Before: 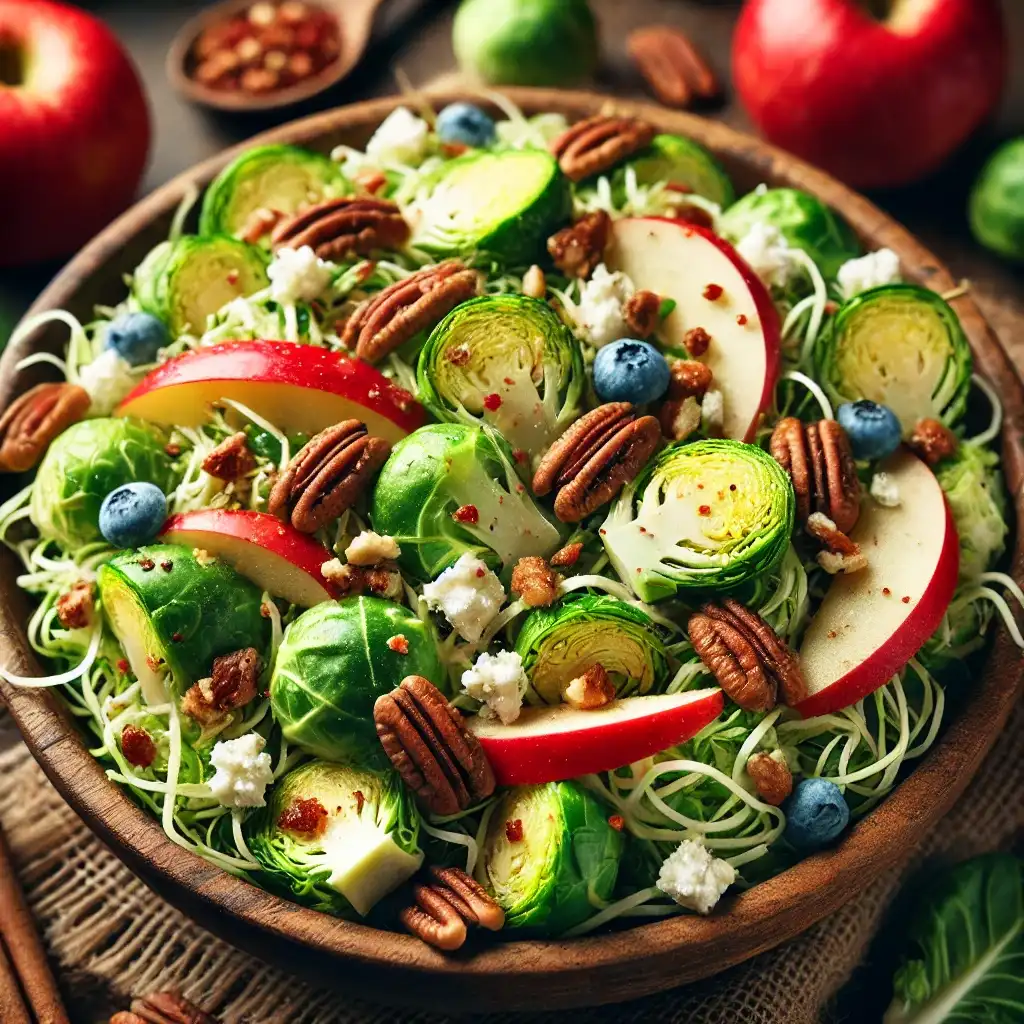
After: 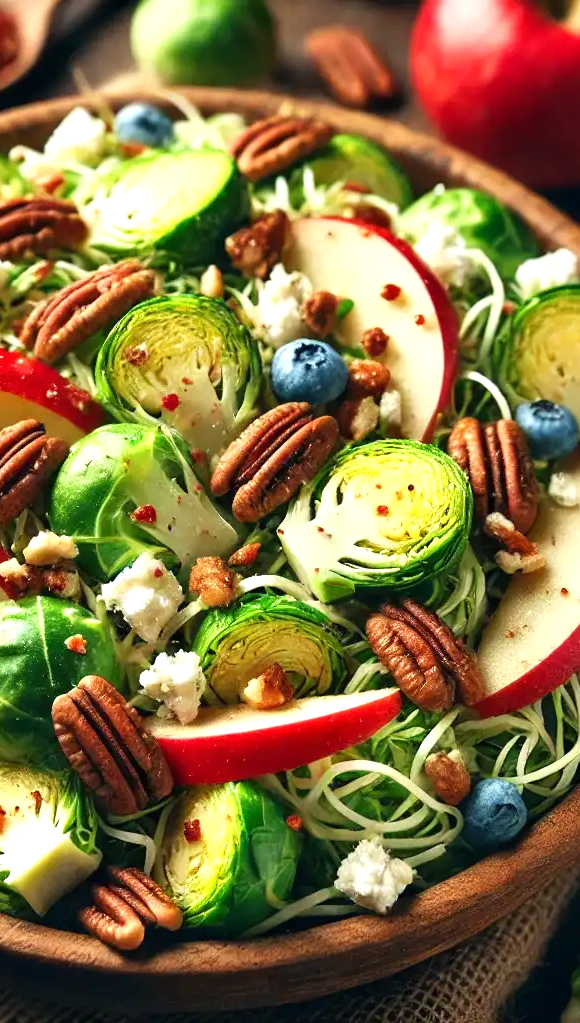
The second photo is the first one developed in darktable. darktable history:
exposure: exposure 0.4 EV, compensate highlight preservation false
rgb levels: preserve colors max RGB
crop: left 31.458%, top 0%, right 11.876%
